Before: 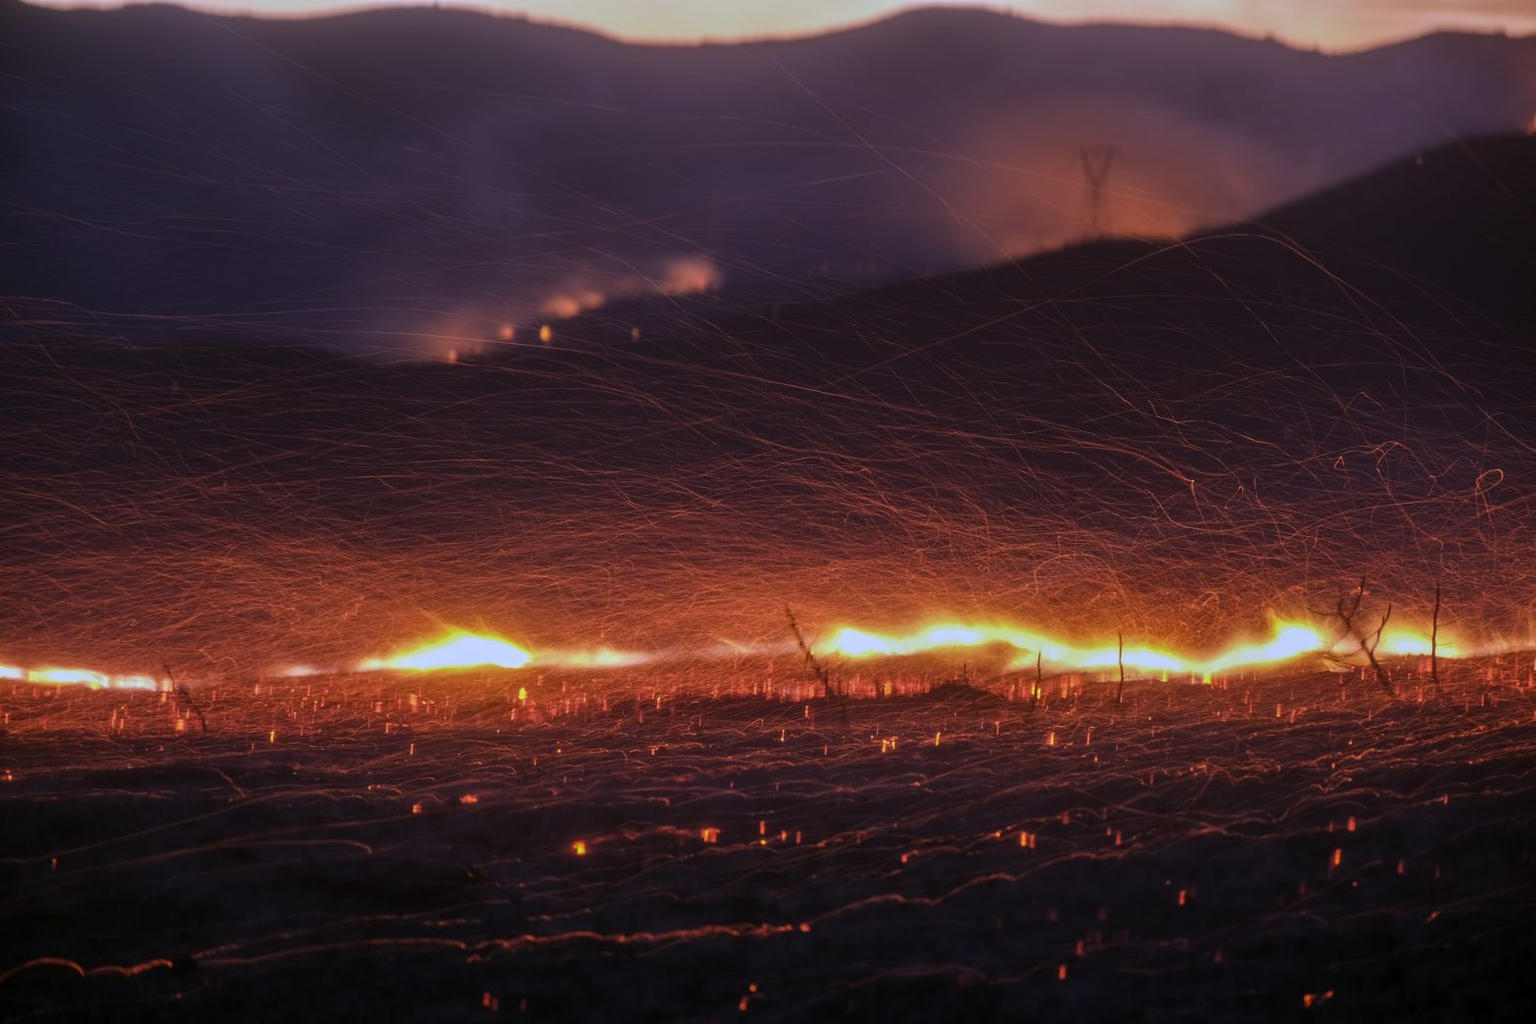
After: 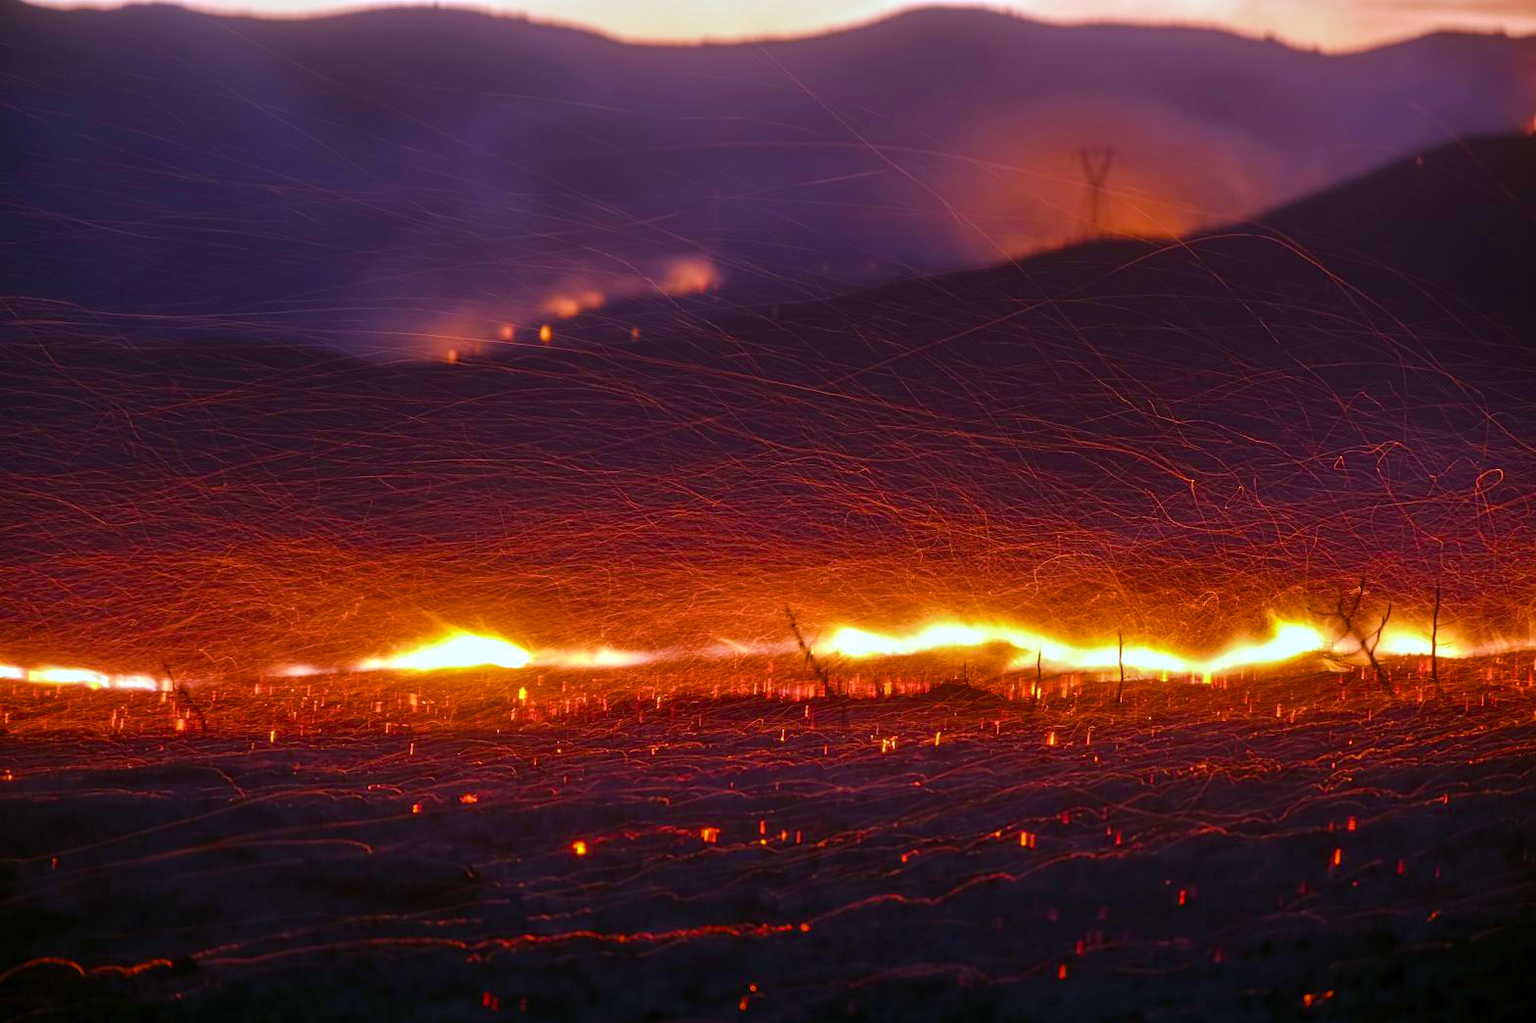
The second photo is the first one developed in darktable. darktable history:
color balance rgb: linear chroma grading › shadows -2.2%, linear chroma grading › highlights -15%, linear chroma grading › global chroma -10%, linear chroma grading › mid-tones -10%, perceptual saturation grading › global saturation 45%, perceptual saturation grading › highlights -50%, perceptual saturation grading › shadows 30%, perceptual brilliance grading › global brilliance 18%, global vibrance 45%
white balance: emerald 1
